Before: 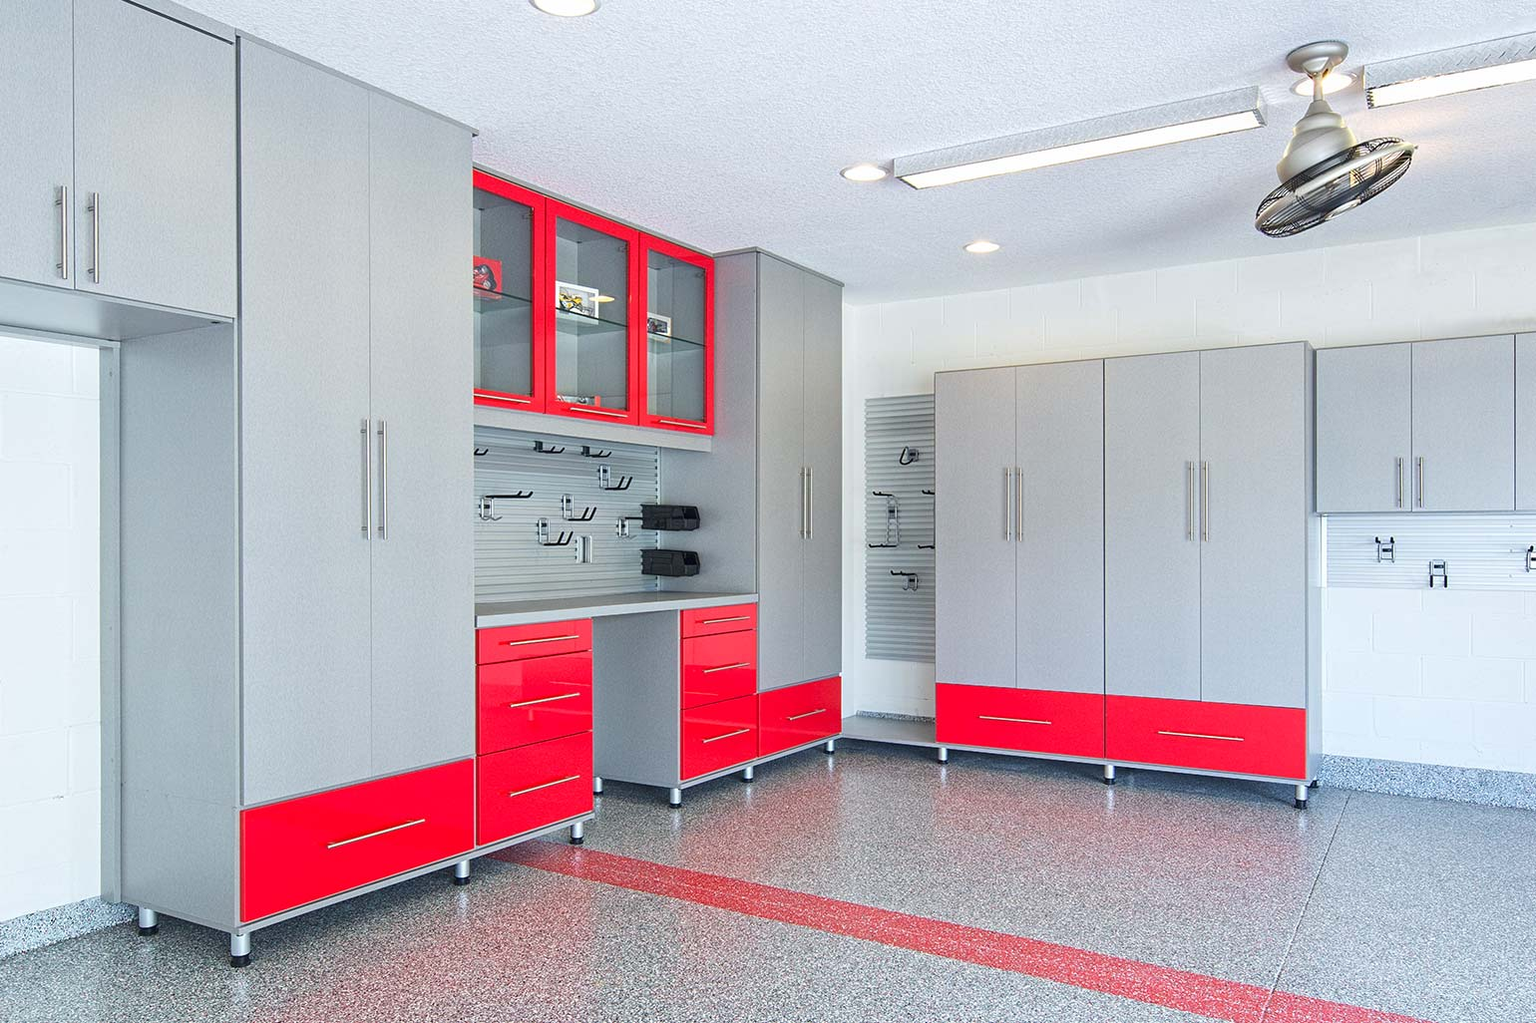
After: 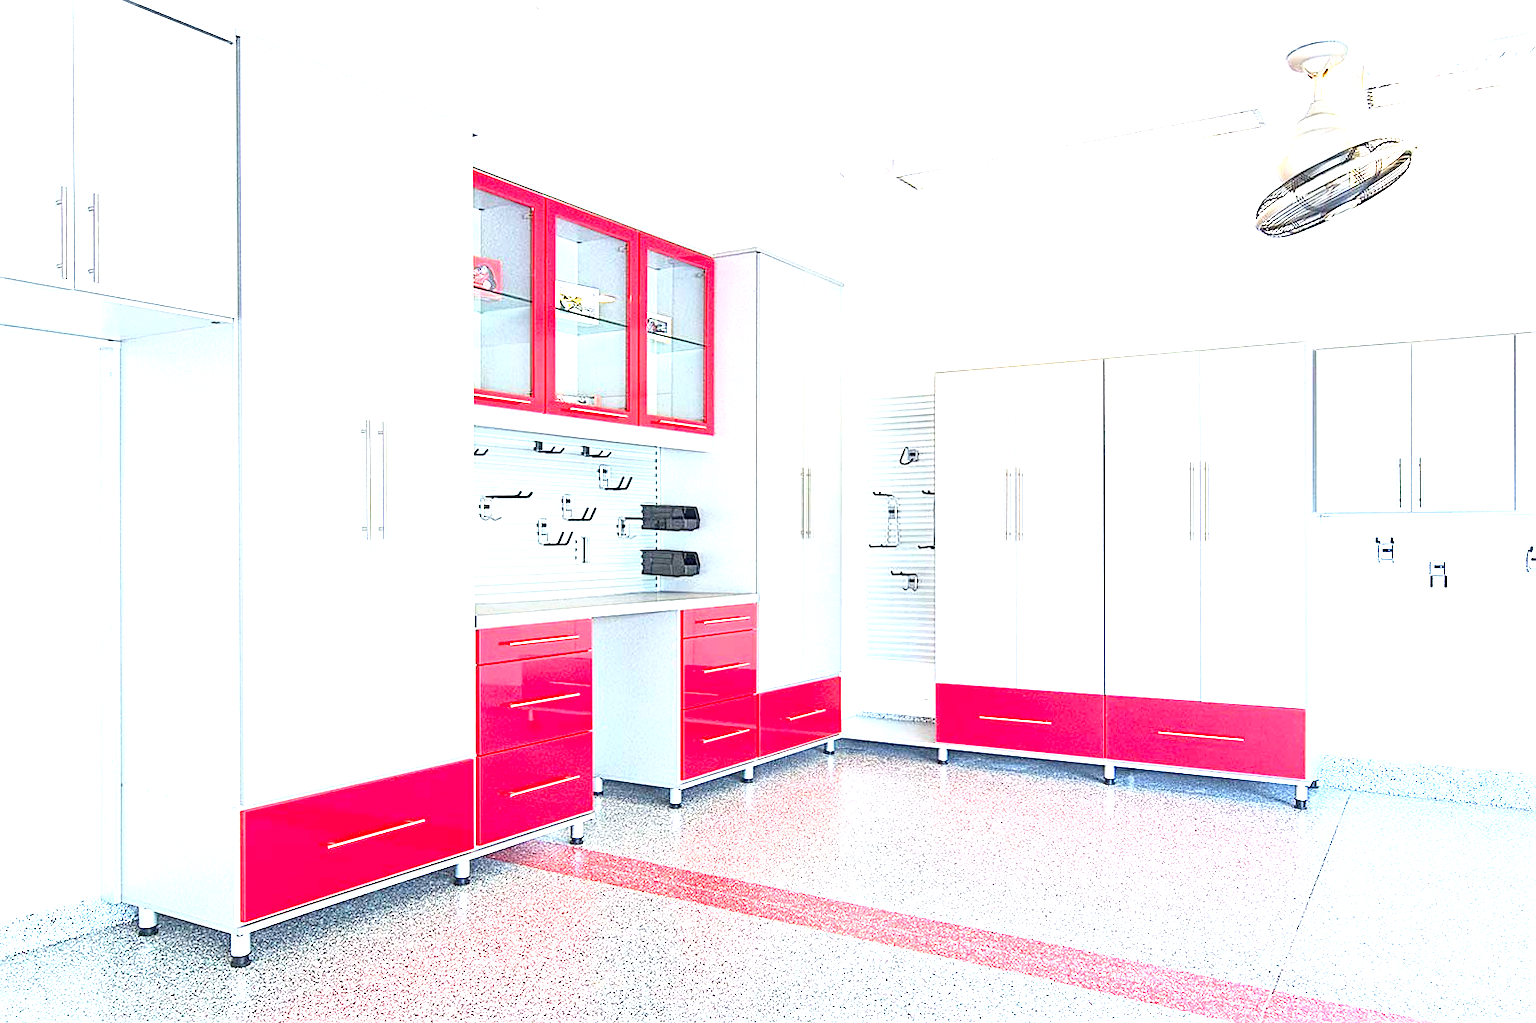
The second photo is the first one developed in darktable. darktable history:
exposure: black level correction 0.001, exposure 1.818 EV, compensate highlight preservation false
tone curve: curves: ch0 [(0, 0) (0.389, 0.458) (0.745, 0.82) (0.849, 0.917) (0.919, 0.969) (1, 1)]; ch1 [(0, 0) (0.437, 0.404) (0.5, 0.5) (0.529, 0.55) (0.58, 0.6) (0.616, 0.649) (1, 1)]; ch2 [(0, 0) (0.442, 0.428) (0.5, 0.5) (0.525, 0.543) (0.585, 0.62) (1, 1)], color space Lab, linked channels, preserve colors none
sharpen: on, module defaults
